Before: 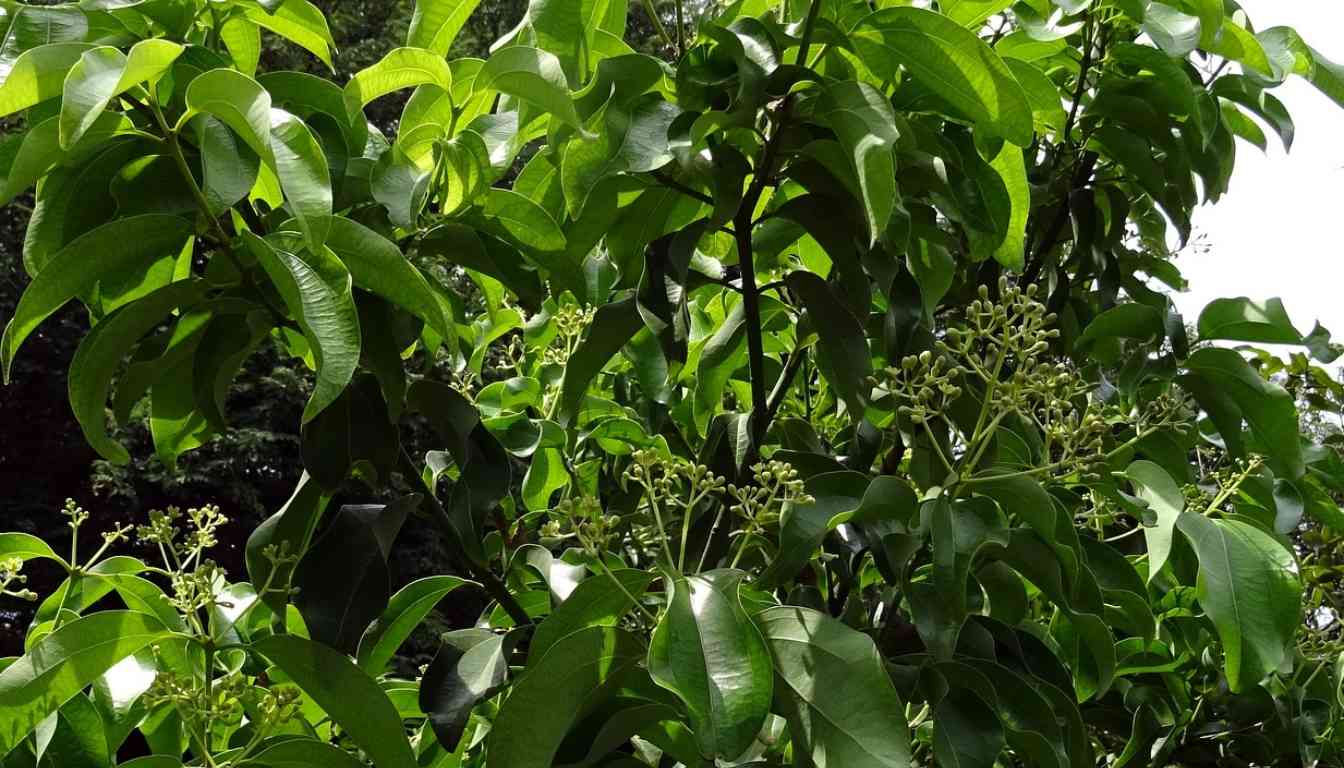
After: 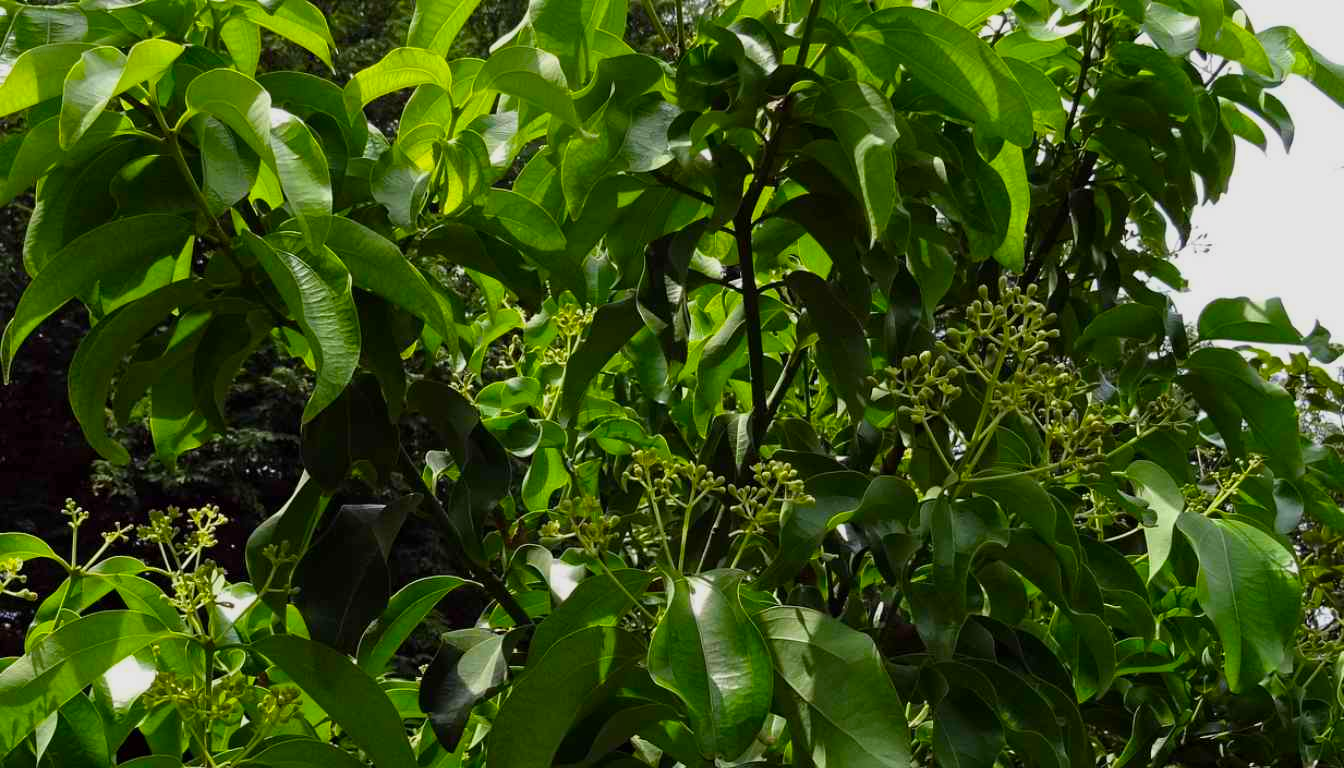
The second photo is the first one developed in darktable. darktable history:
color balance rgb: perceptual saturation grading › global saturation 20%, global vibrance 20%
shadows and highlights: radius 121.13, shadows 21.4, white point adjustment -9.72, highlights -14.39, soften with gaussian
